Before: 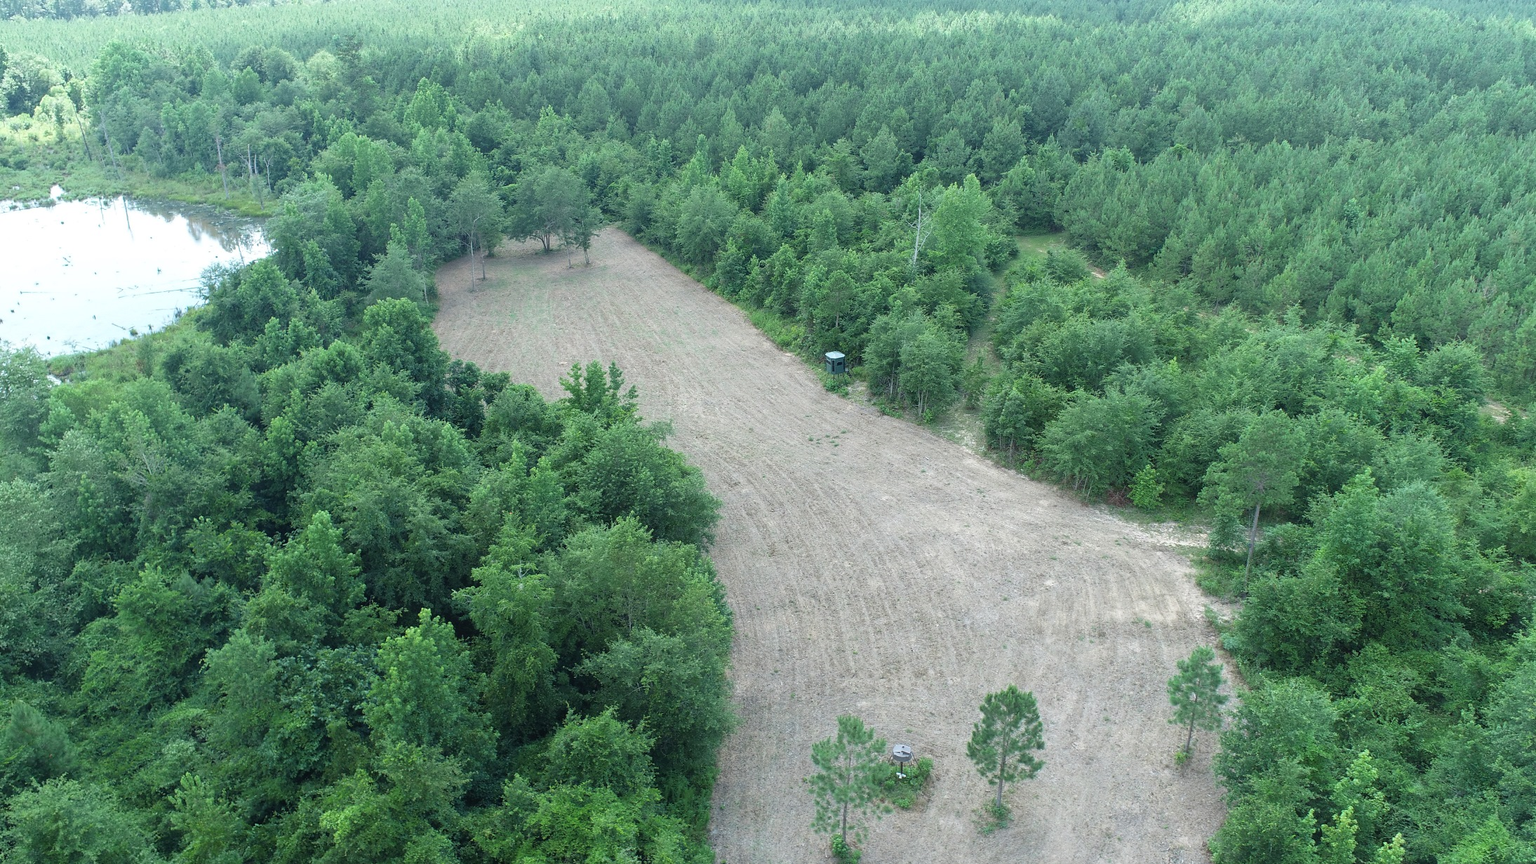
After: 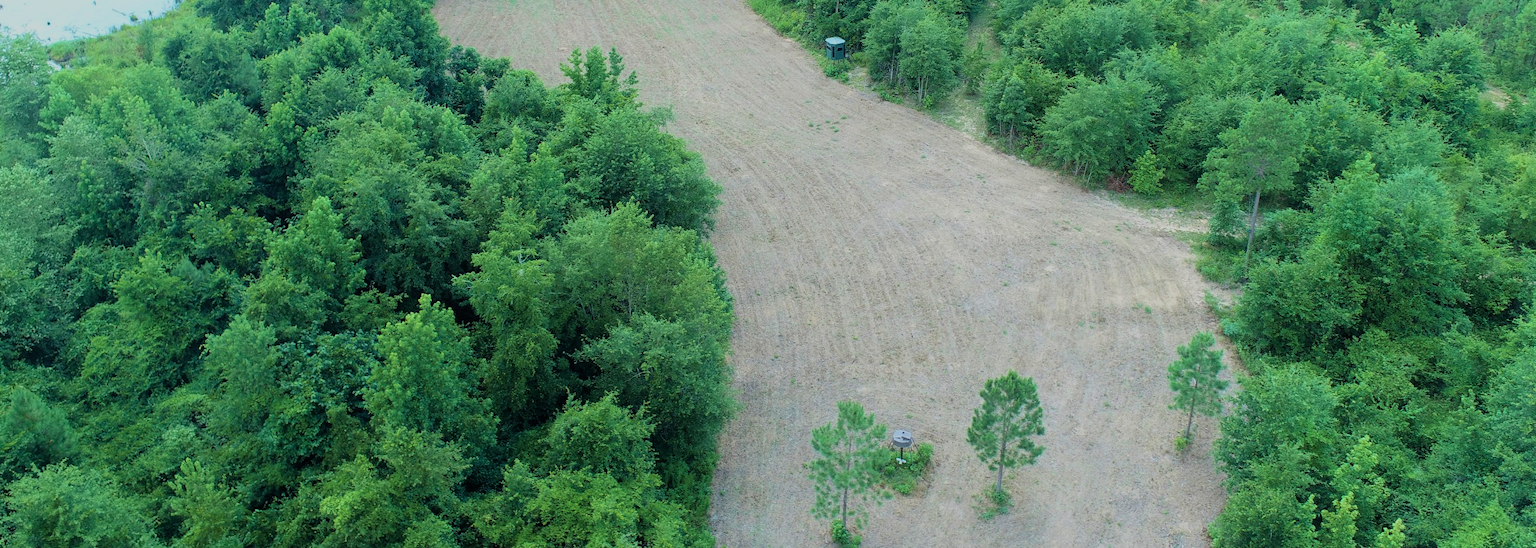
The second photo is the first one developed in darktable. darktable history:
crop and rotate: top 36.435%
velvia: strength 45%
filmic rgb: black relative exposure -7.48 EV, white relative exposure 4.83 EV, hardness 3.4, color science v6 (2022)
